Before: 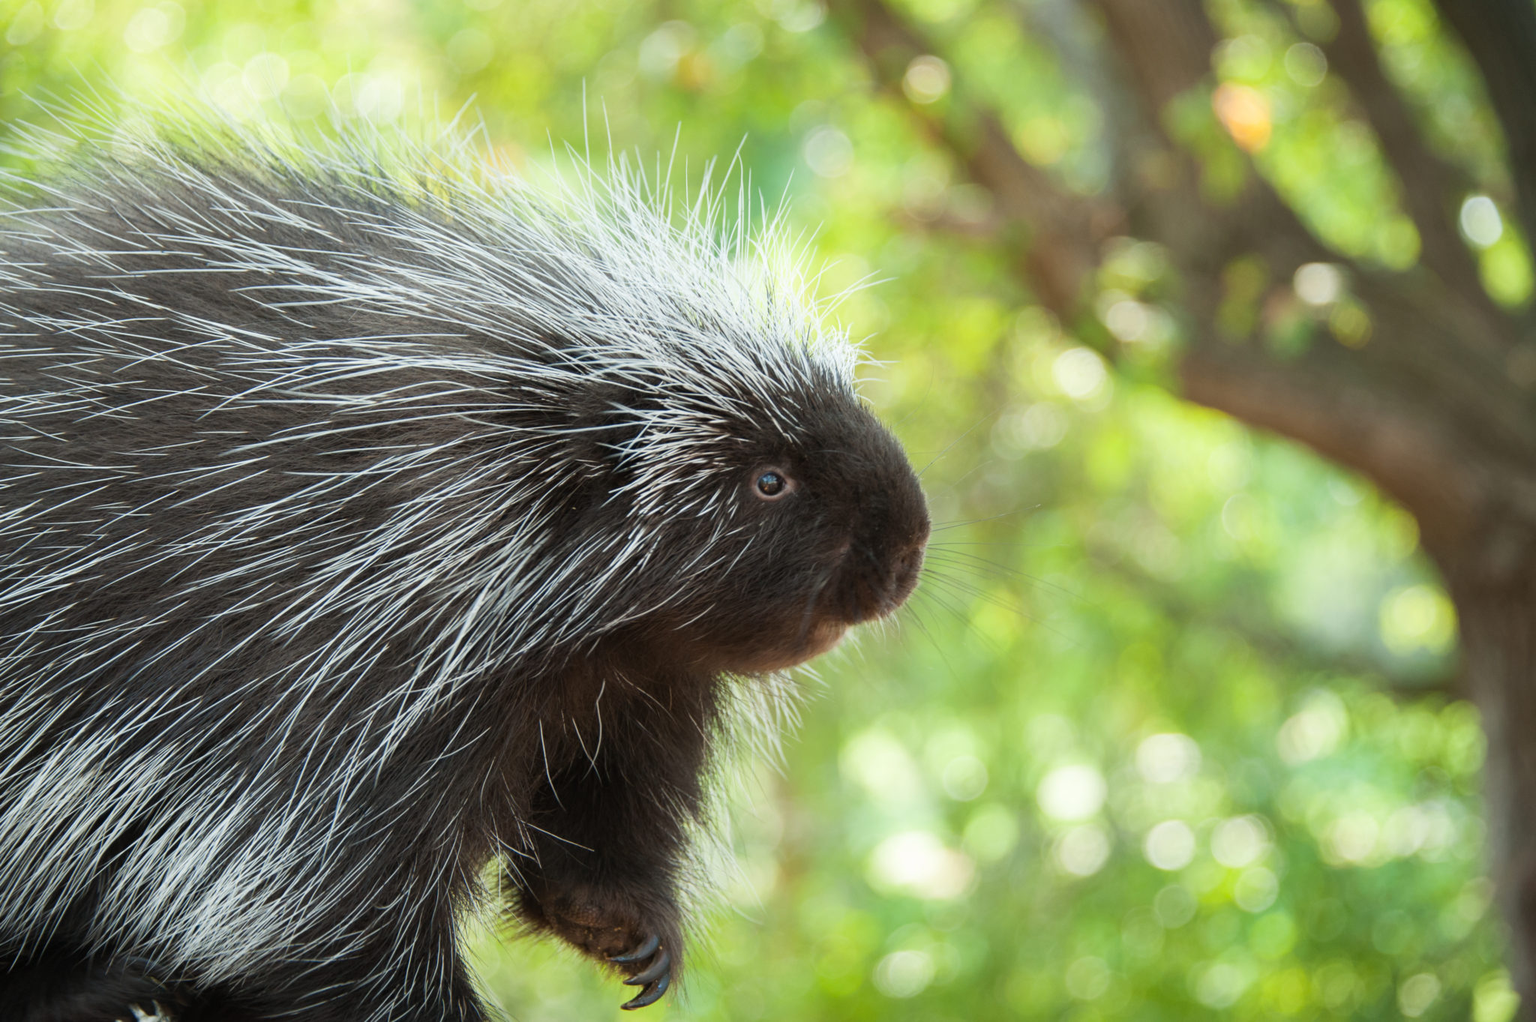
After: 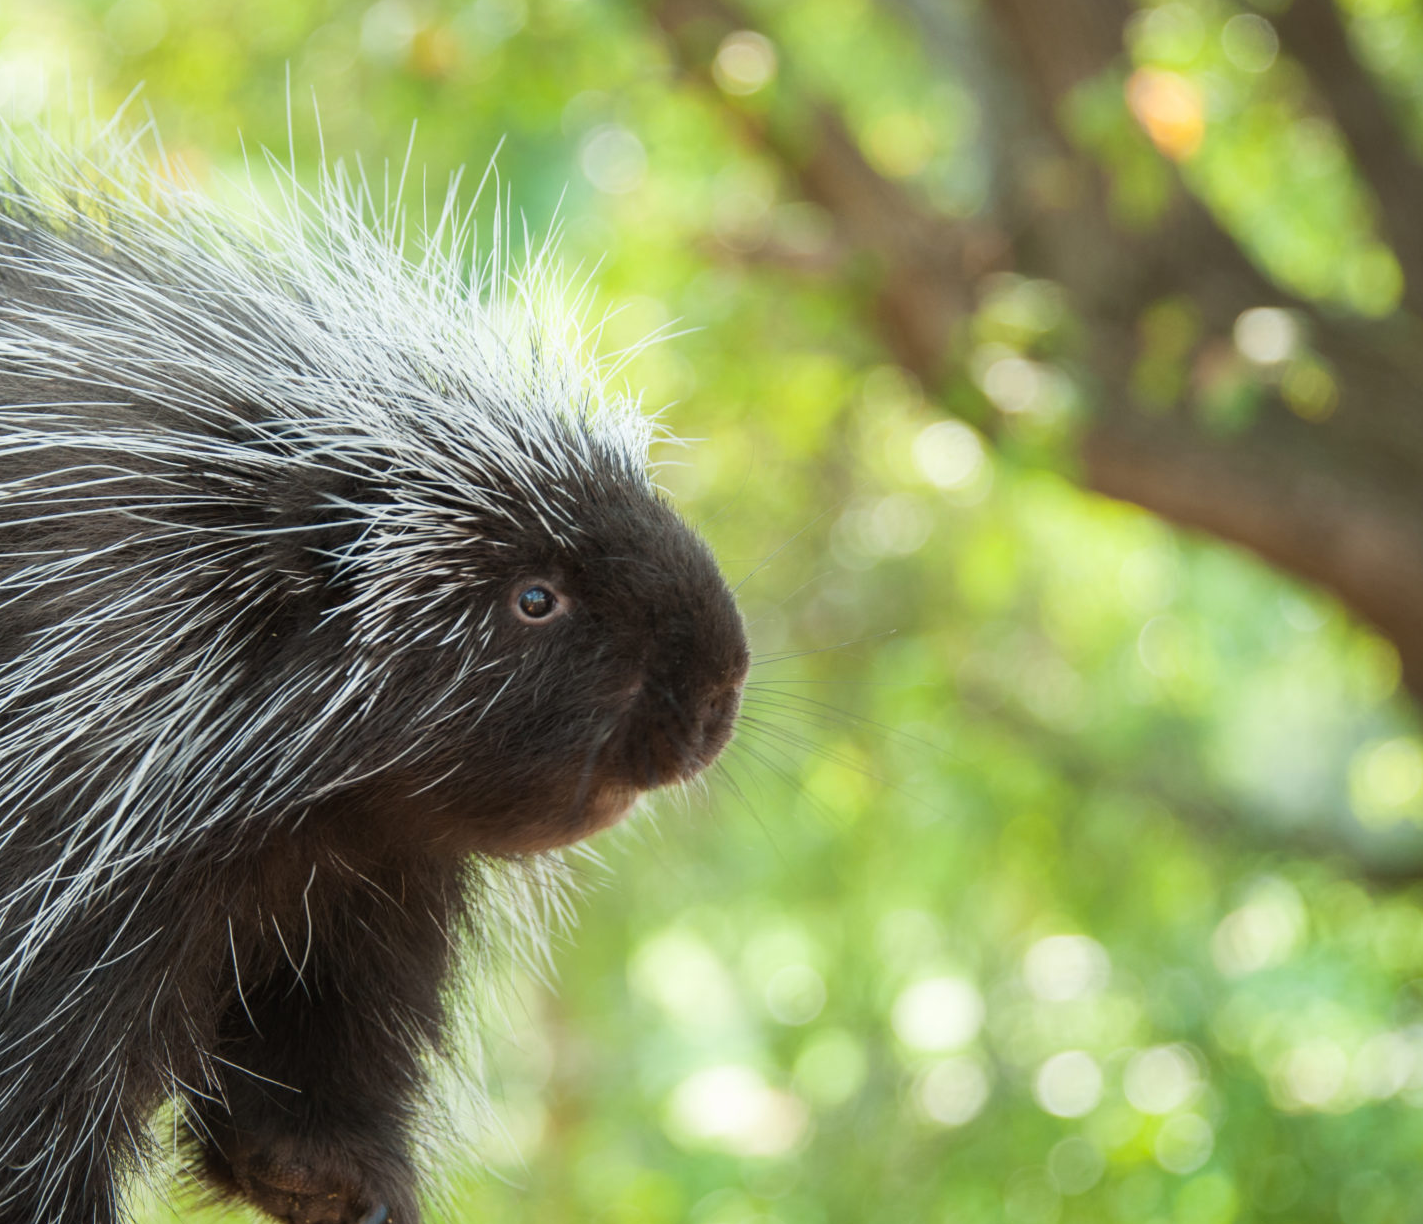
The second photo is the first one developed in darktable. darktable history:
crop and rotate: left 24.007%, top 3.156%, right 6.483%, bottom 6.977%
